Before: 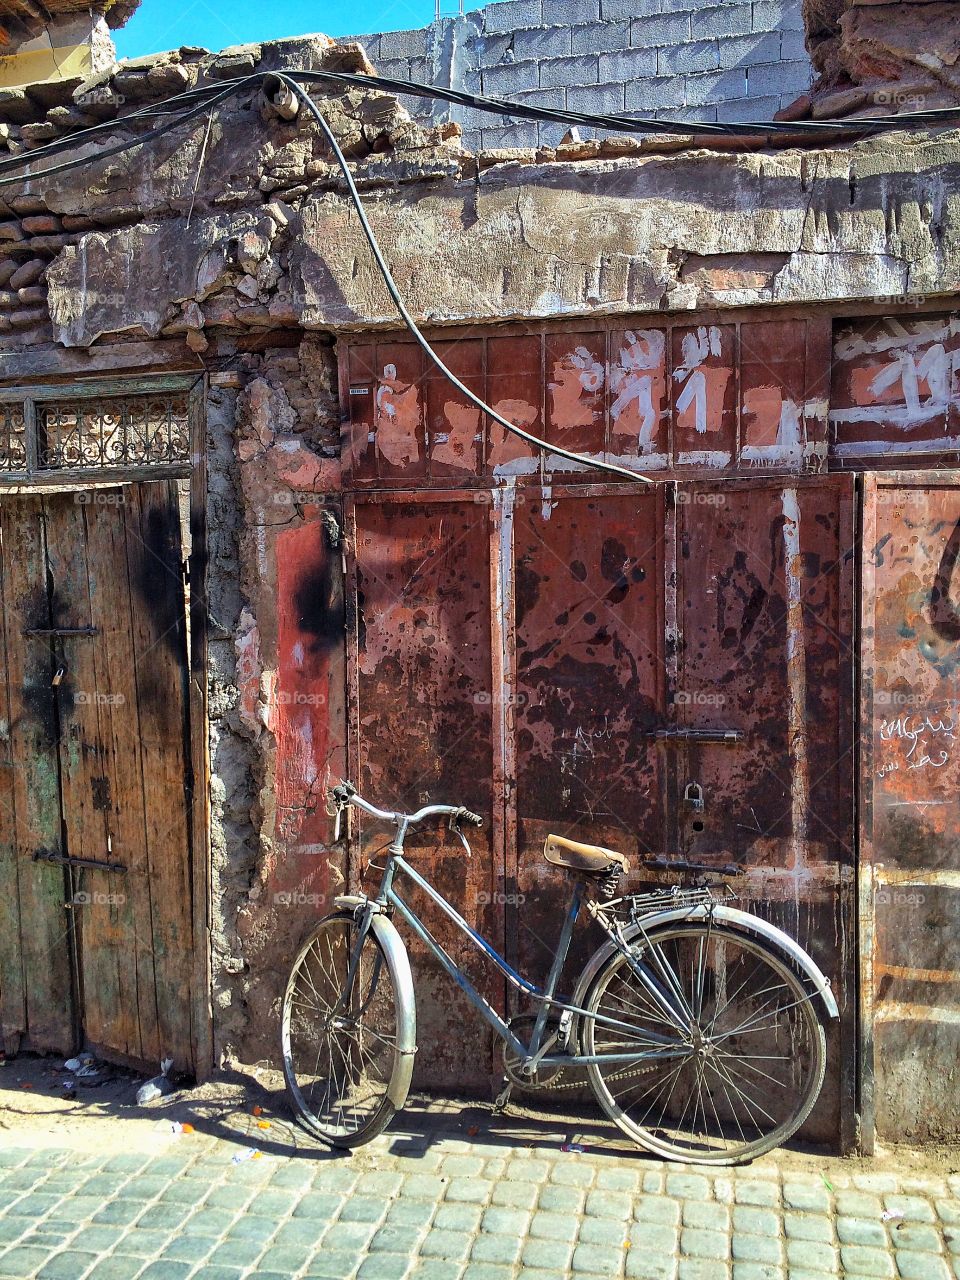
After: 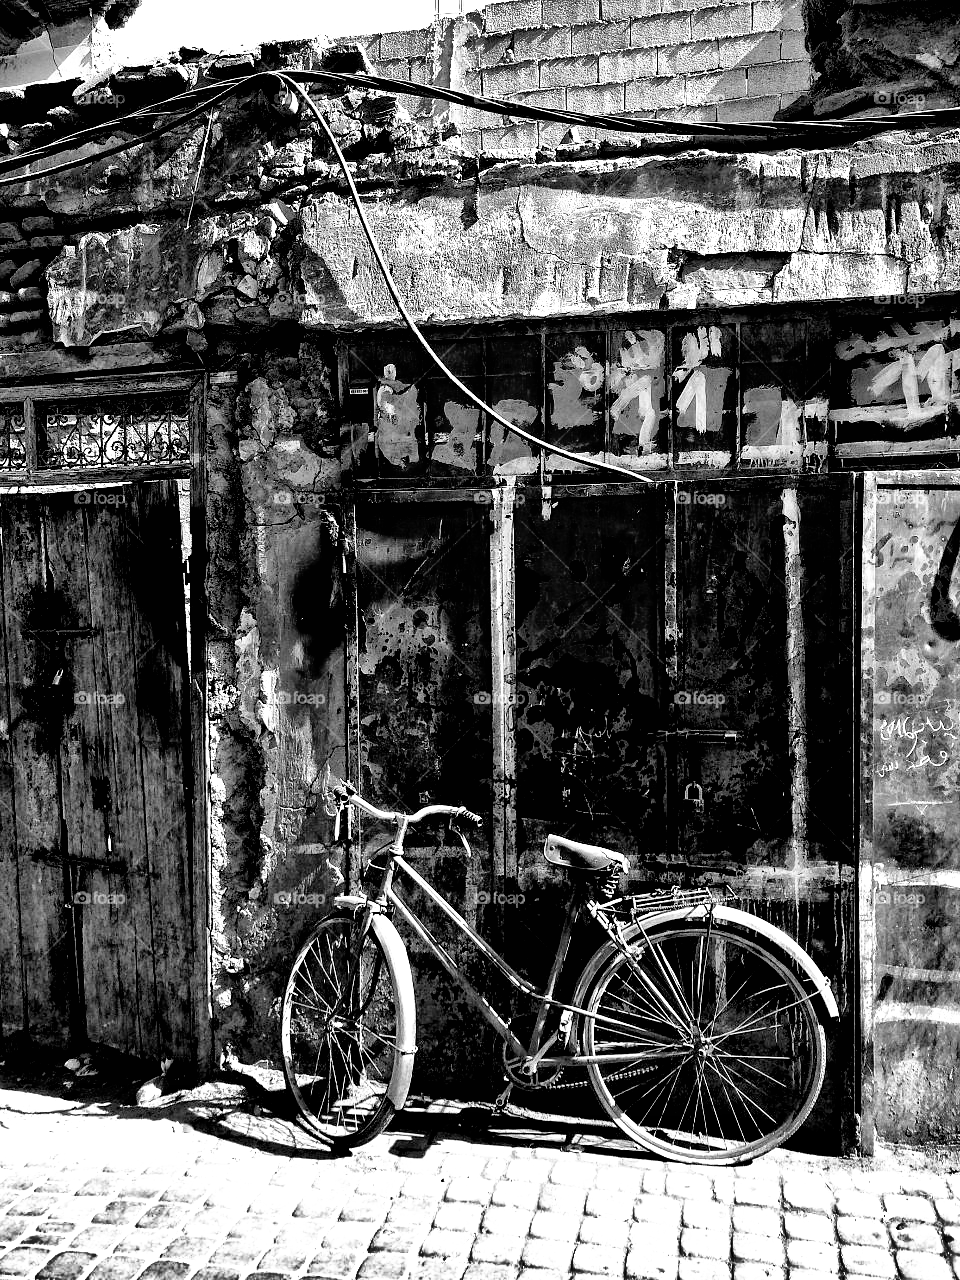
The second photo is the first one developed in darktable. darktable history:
shadows and highlights: shadows 20.74, highlights -82.68, soften with gaussian
filmic rgb: black relative exposure -8.24 EV, white relative exposure 2.2 EV, threshold 3.05 EV, target white luminance 99.935%, hardness 7.18, latitude 74.56%, contrast 1.324, highlights saturation mix -2.71%, shadows ↔ highlights balance 30.86%, enable highlight reconstruction true
exposure: black level correction 0.04, exposure 0.499 EV, compensate exposure bias true, compensate highlight preservation false
color calibration: output gray [0.31, 0.36, 0.33, 0], x 0.372, y 0.386, temperature 4284.02 K
